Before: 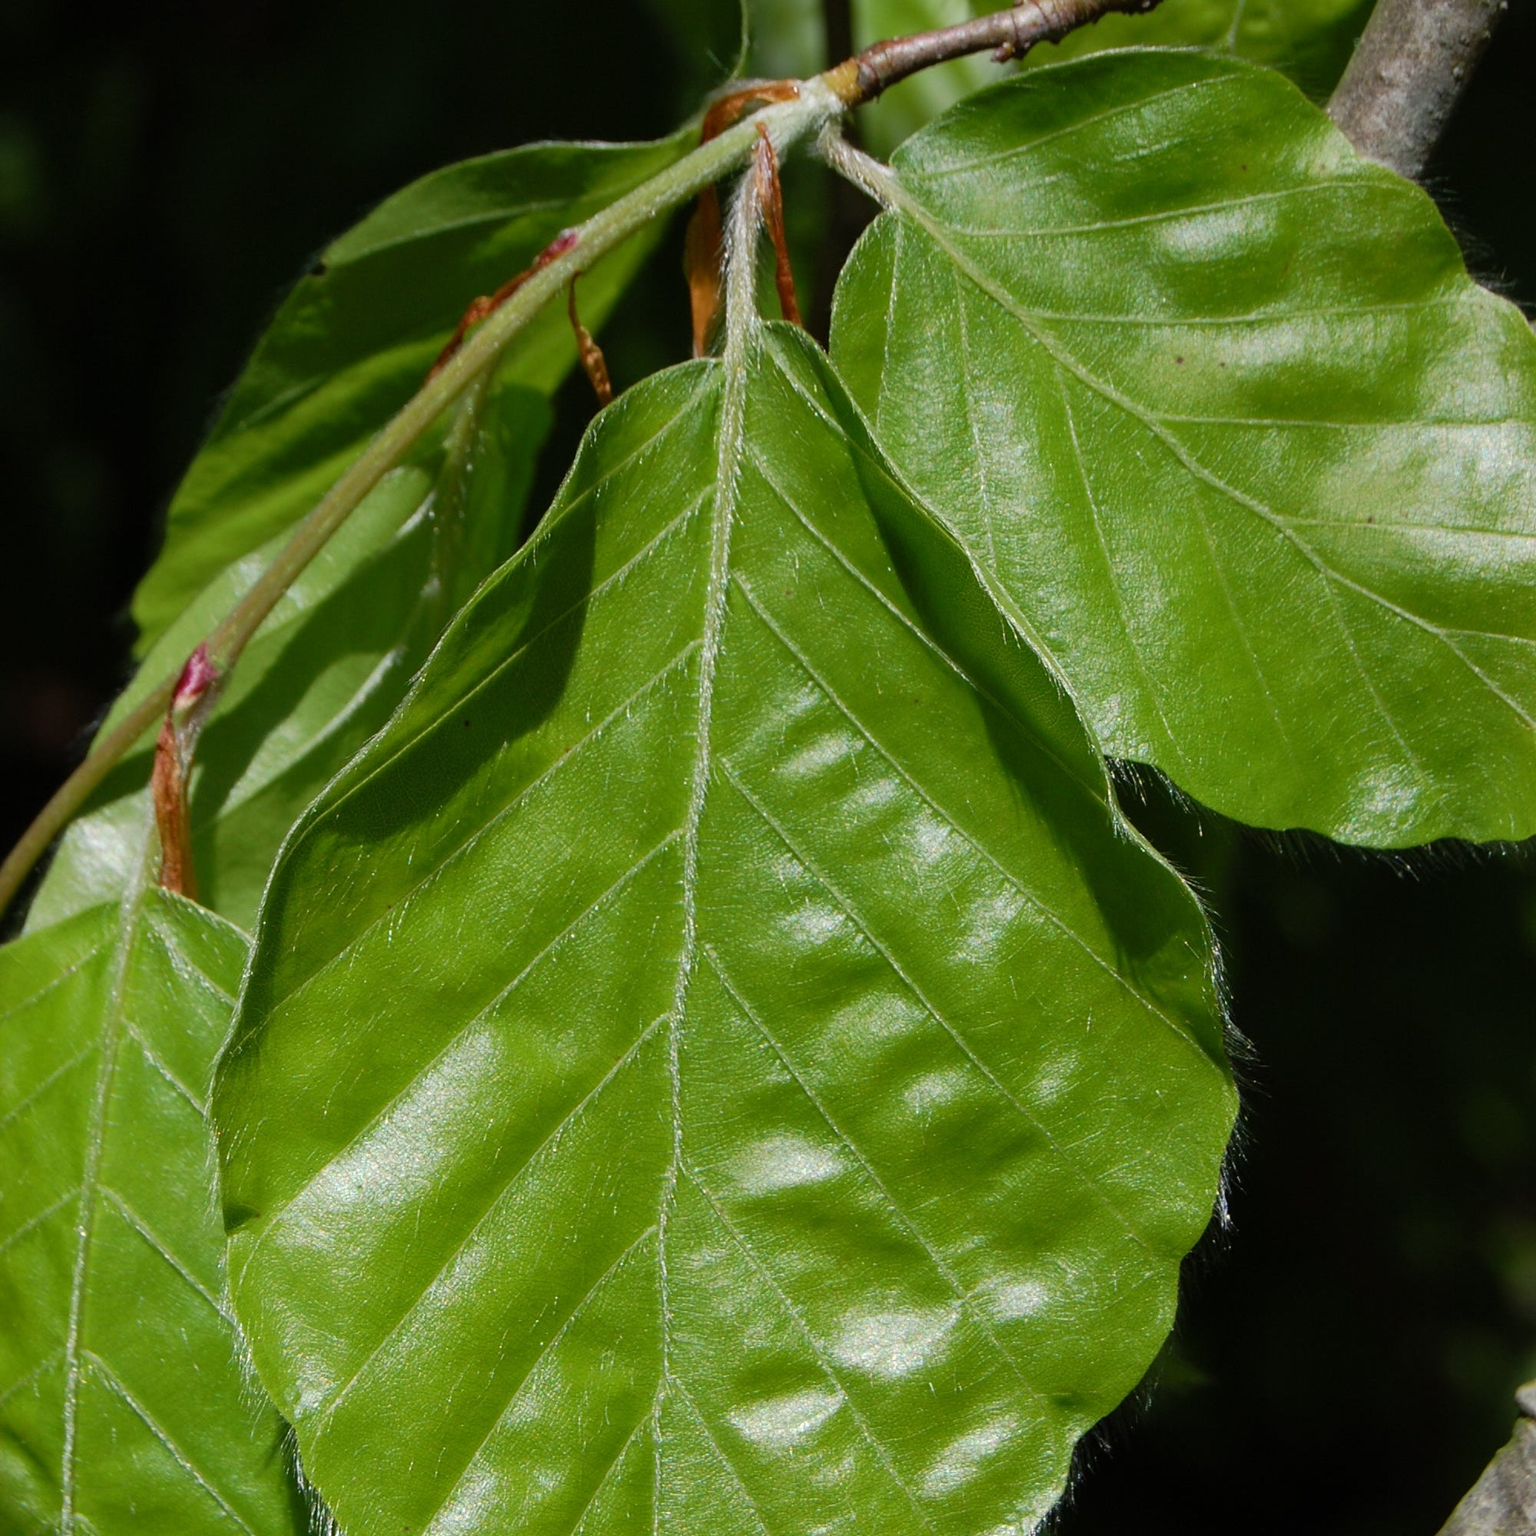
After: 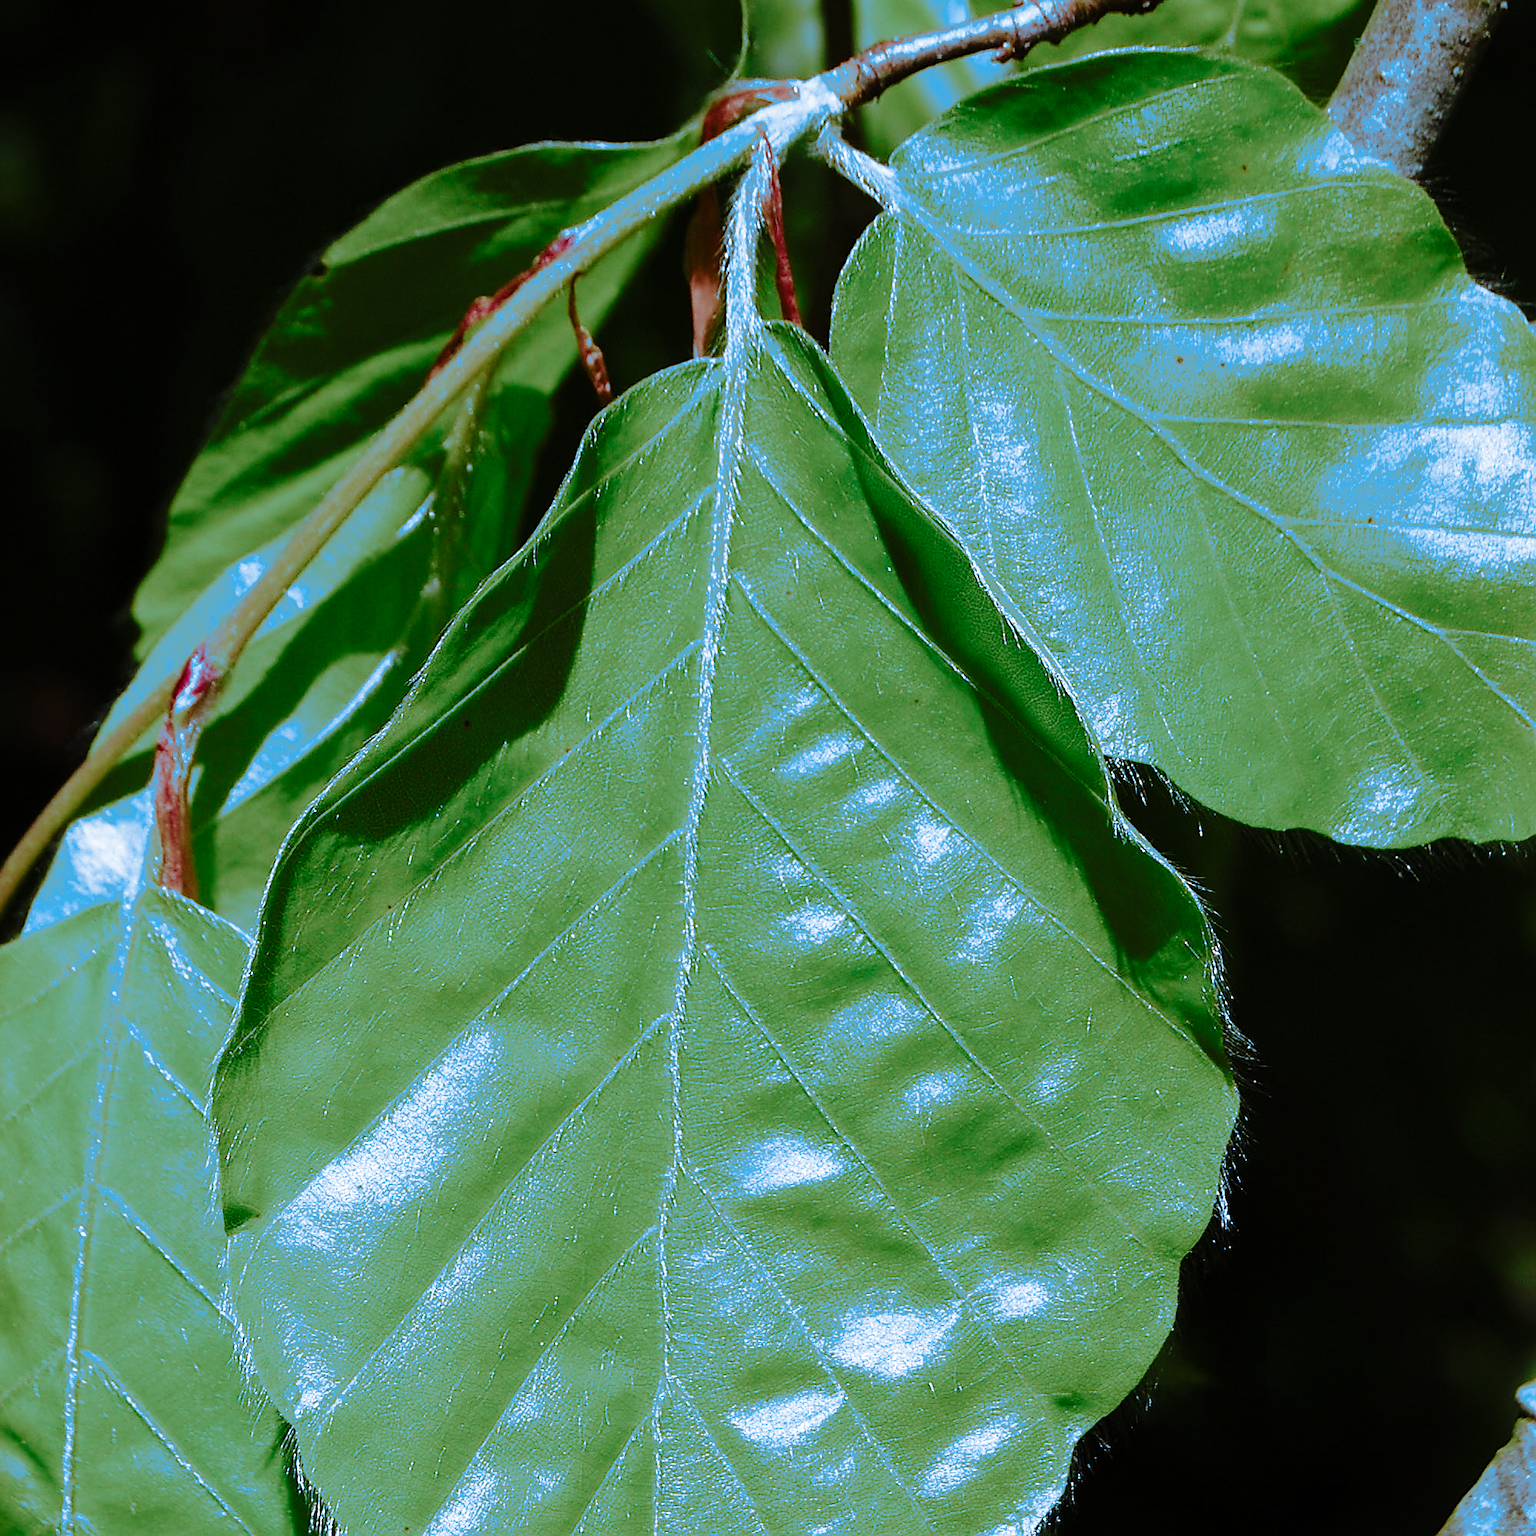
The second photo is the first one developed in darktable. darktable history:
split-toning: shadows › hue 220°, shadows › saturation 0.64, highlights › hue 220°, highlights › saturation 0.64, balance 0, compress 5.22%
base curve: curves: ch0 [(0, 0) (0.04, 0.03) (0.133, 0.232) (0.448, 0.748) (0.843, 0.968) (1, 1)], preserve colors none
sharpen: radius 1.4, amount 1.25, threshold 0.7
